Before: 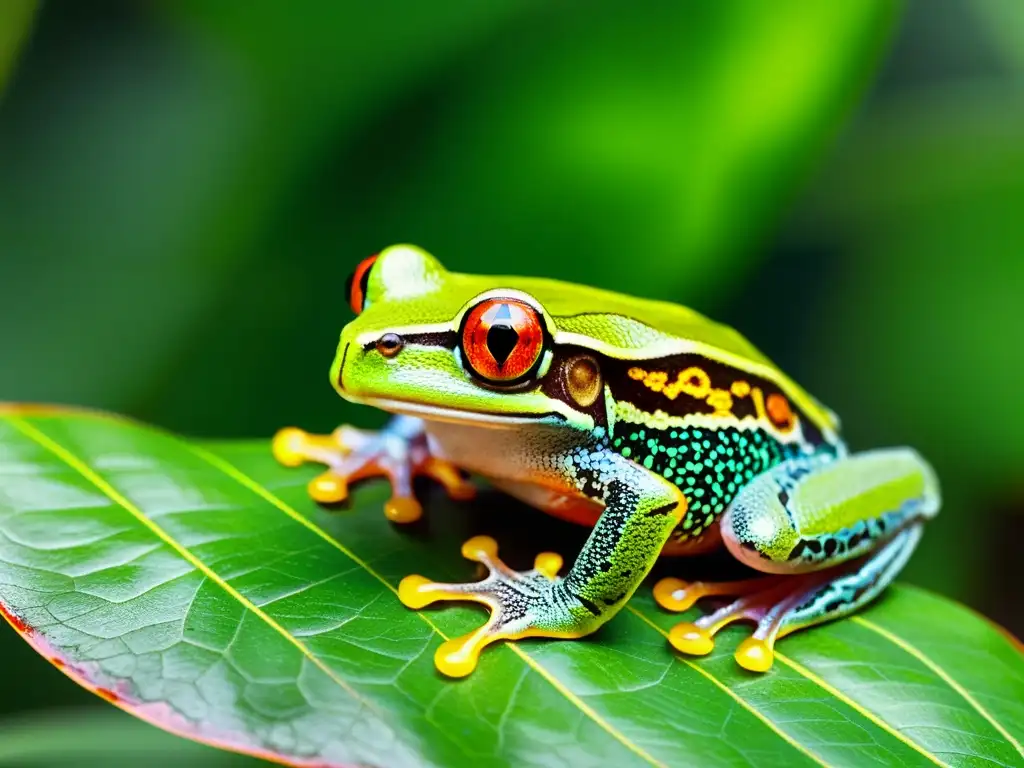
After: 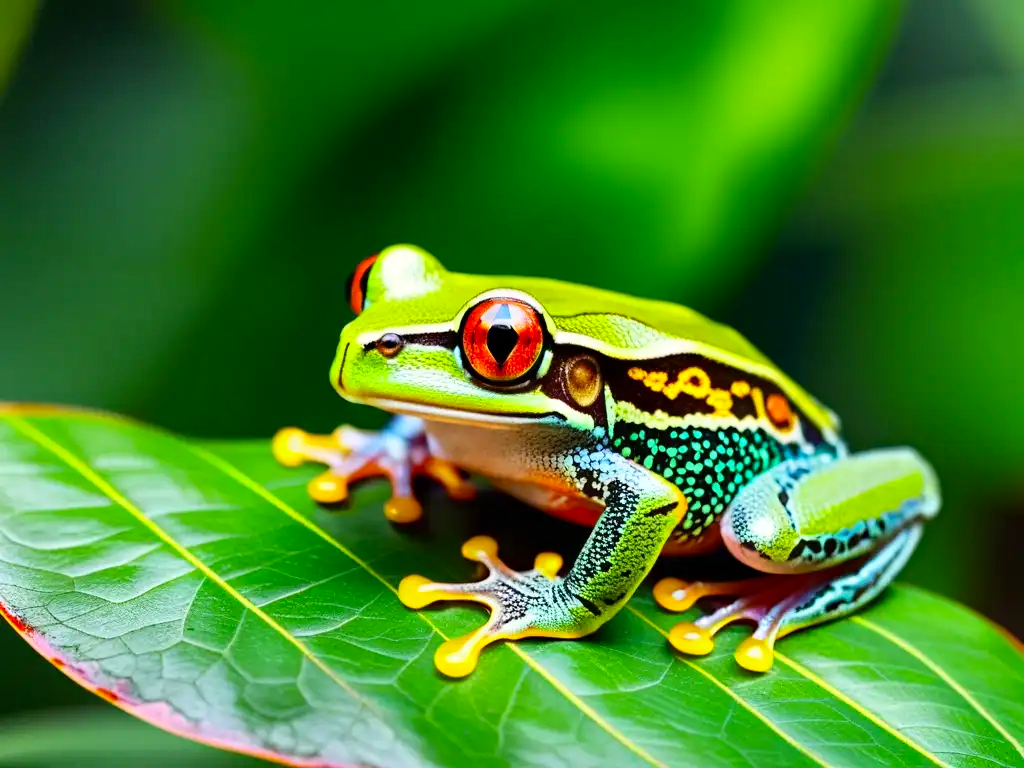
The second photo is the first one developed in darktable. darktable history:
haze removal: compatibility mode true, adaptive false
contrast brightness saturation: contrast 0.1, brightness 0.026, saturation 0.086
